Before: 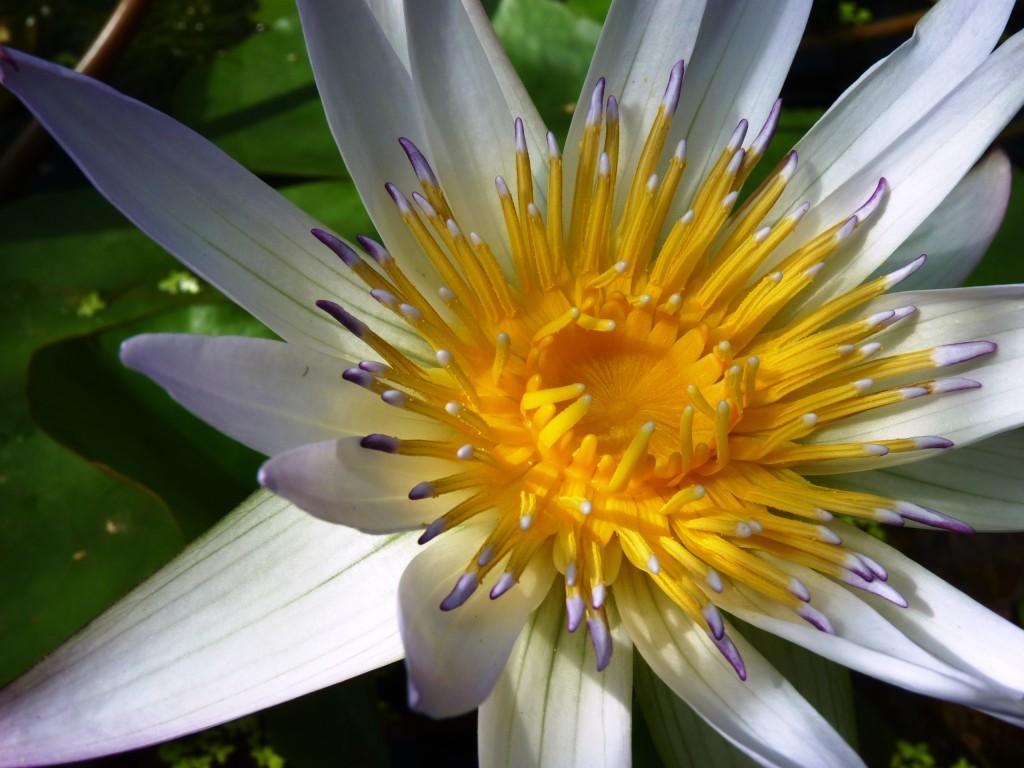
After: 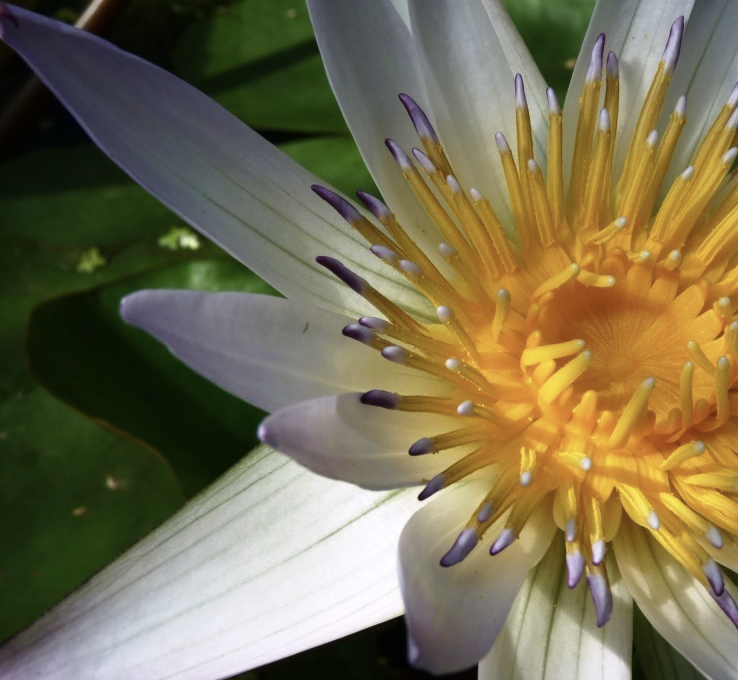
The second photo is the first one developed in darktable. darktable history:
contrast brightness saturation: contrast 0.064, brightness -0.009, saturation -0.215
crop: top 5.743%, right 27.841%, bottom 5.545%
